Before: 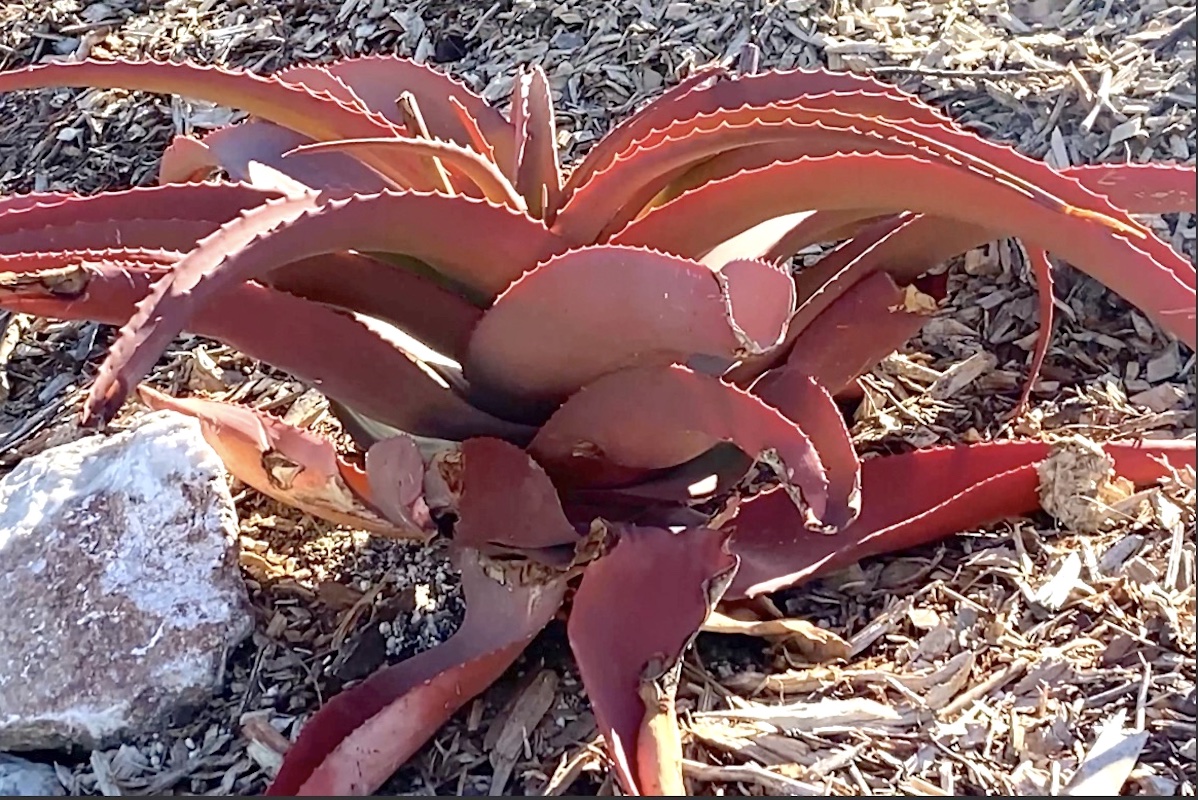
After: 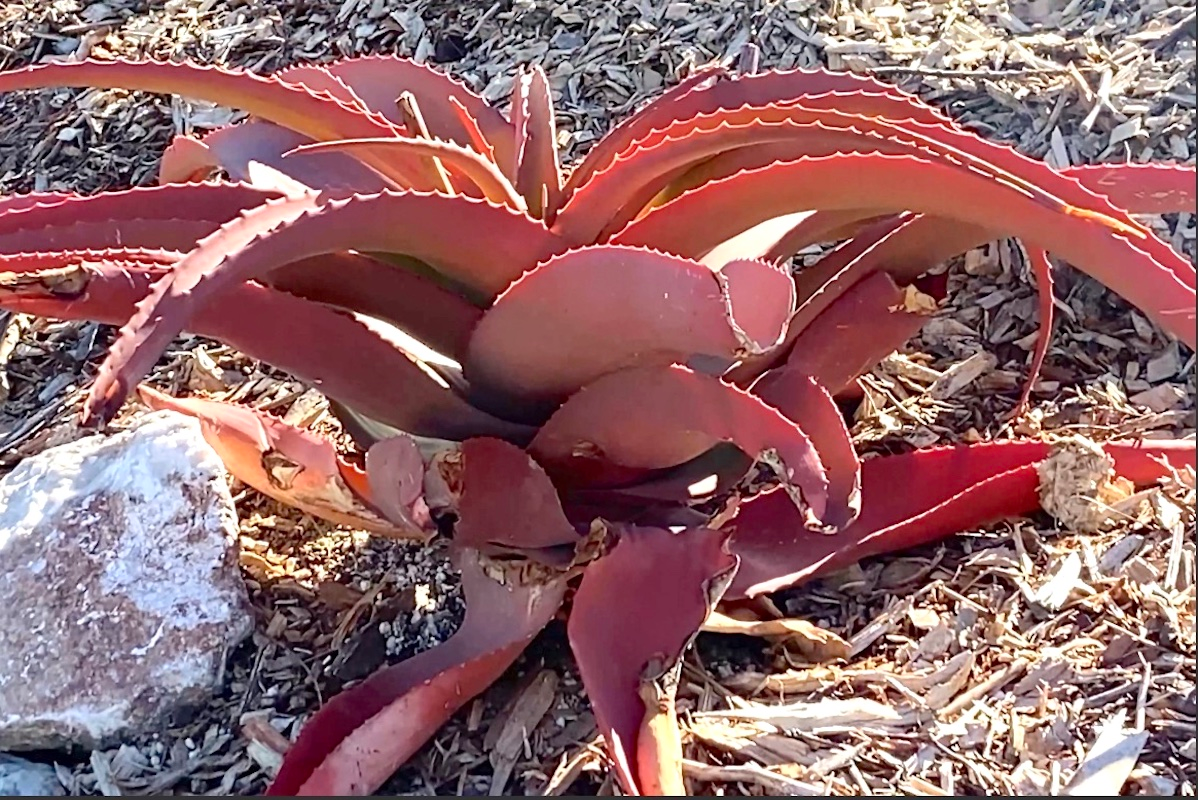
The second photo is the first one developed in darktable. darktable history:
exposure: compensate highlight preservation false
contrast brightness saturation: contrast 0.1, brightness 0.02, saturation 0.02
